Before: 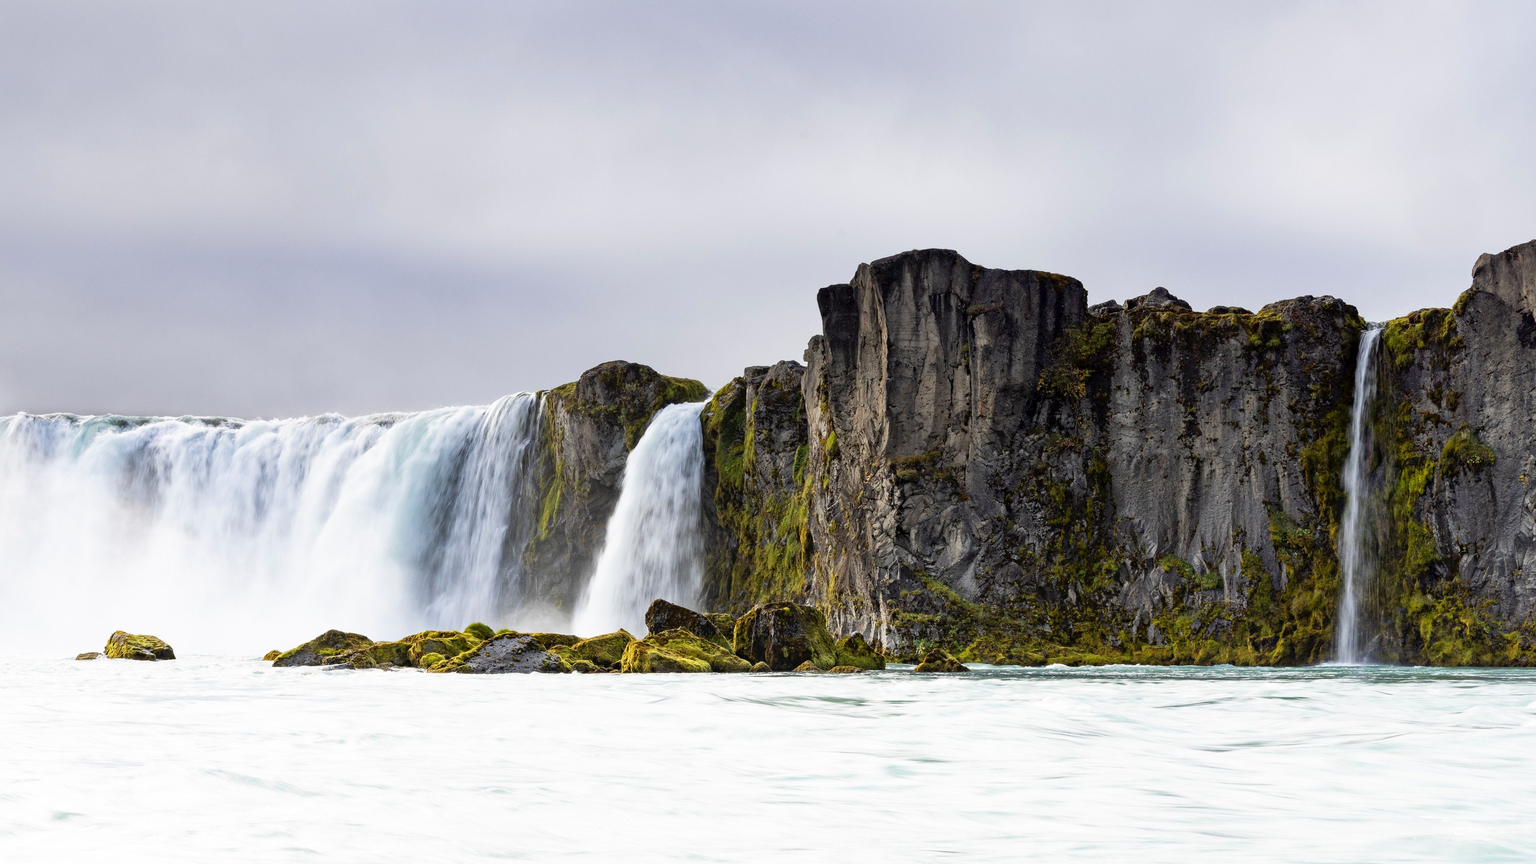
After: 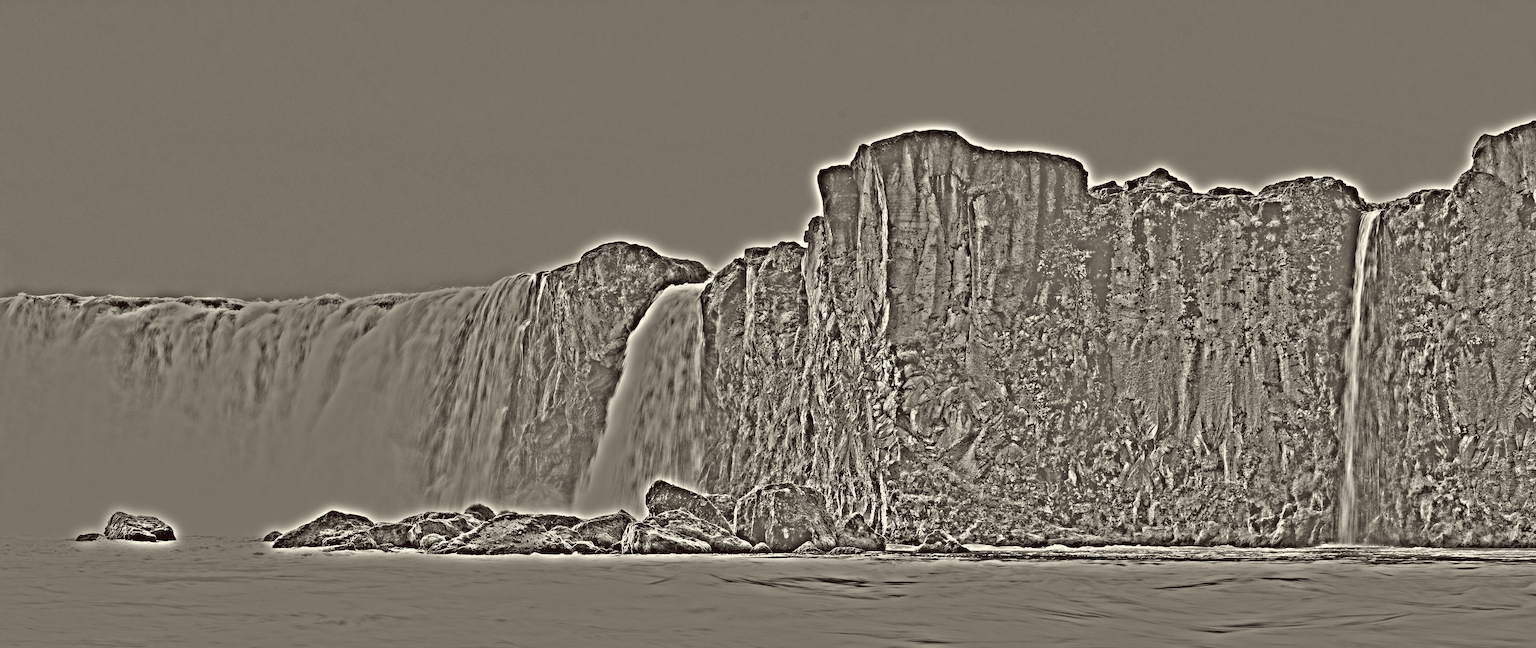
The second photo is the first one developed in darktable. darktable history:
color balance rgb: on, module defaults
color balance: lift [1.005, 1.002, 0.998, 0.998], gamma [1, 1.021, 1.02, 0.979], gain [0.923, 1.066, 1.056, 0.934]
highpass: on, module defaults
crop: top 13.819%, bottom 11.169%
